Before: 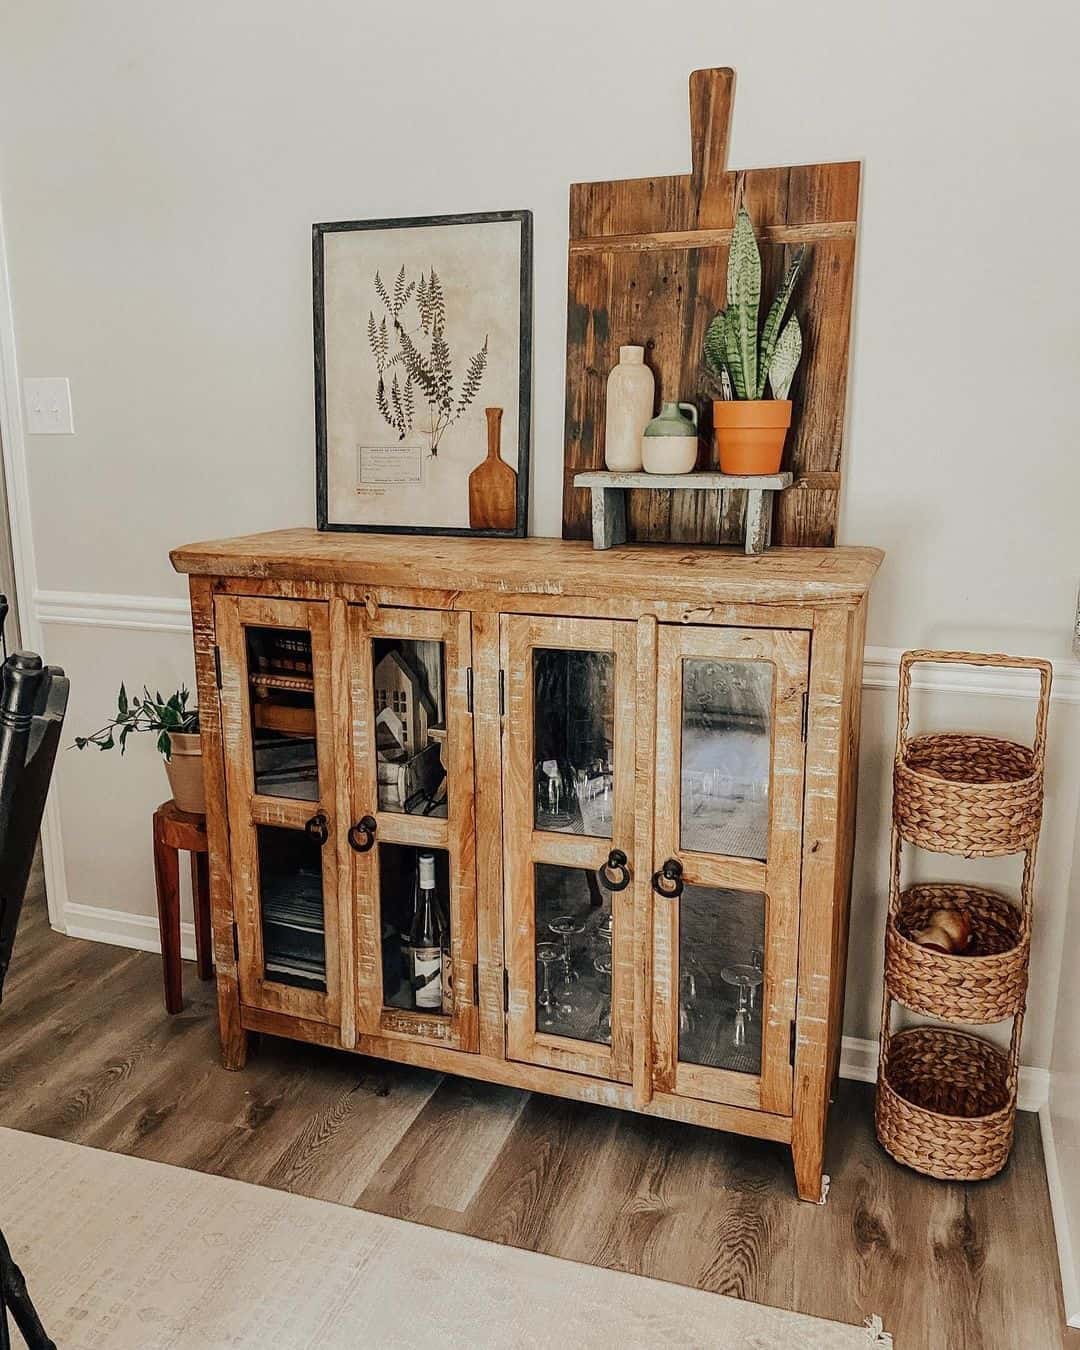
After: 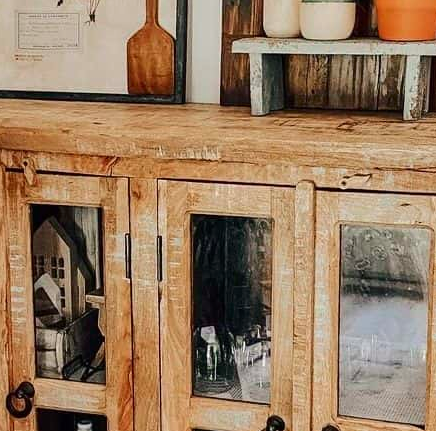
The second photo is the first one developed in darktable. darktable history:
tone curve: curves: ch0 [(0, 0) (0.183, 0.152) (0.571, 0.594) (1, 1)]; ch1 [(0, 0) (0.394, 0.307) (0.5, 0.5) (0.586, 0.597) (0.625, 0.647) (1, 1)]; ch2 [(0, 0) (0.5, 0.5) (0.604, 0.616) (1, 1)], color space Lab, independent channels, preserve colors none
crop: left 31.751%, top 32.172%, right 27.8%, bottom 35.83%
